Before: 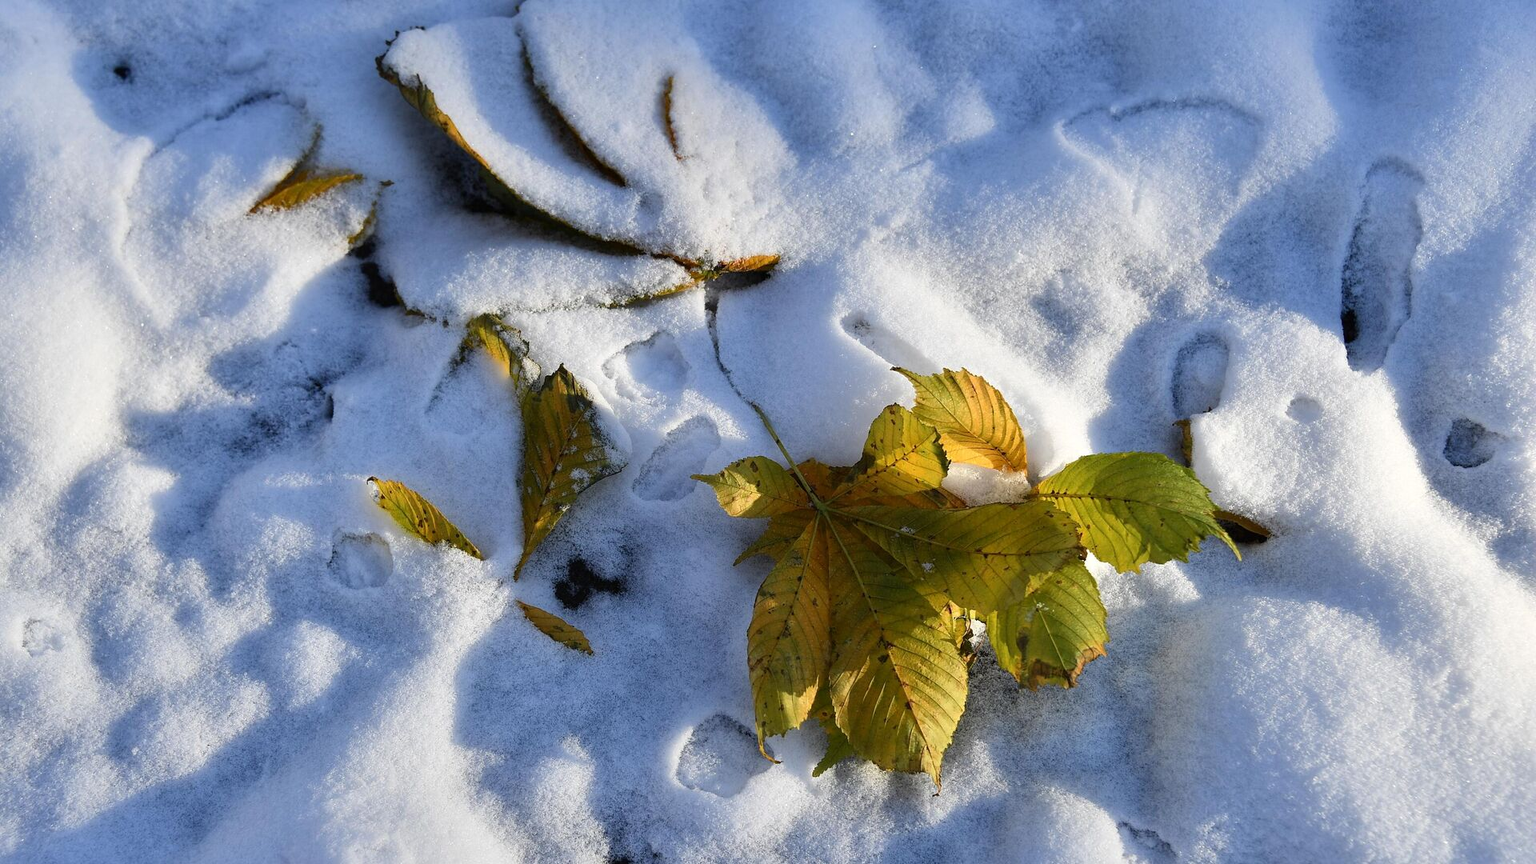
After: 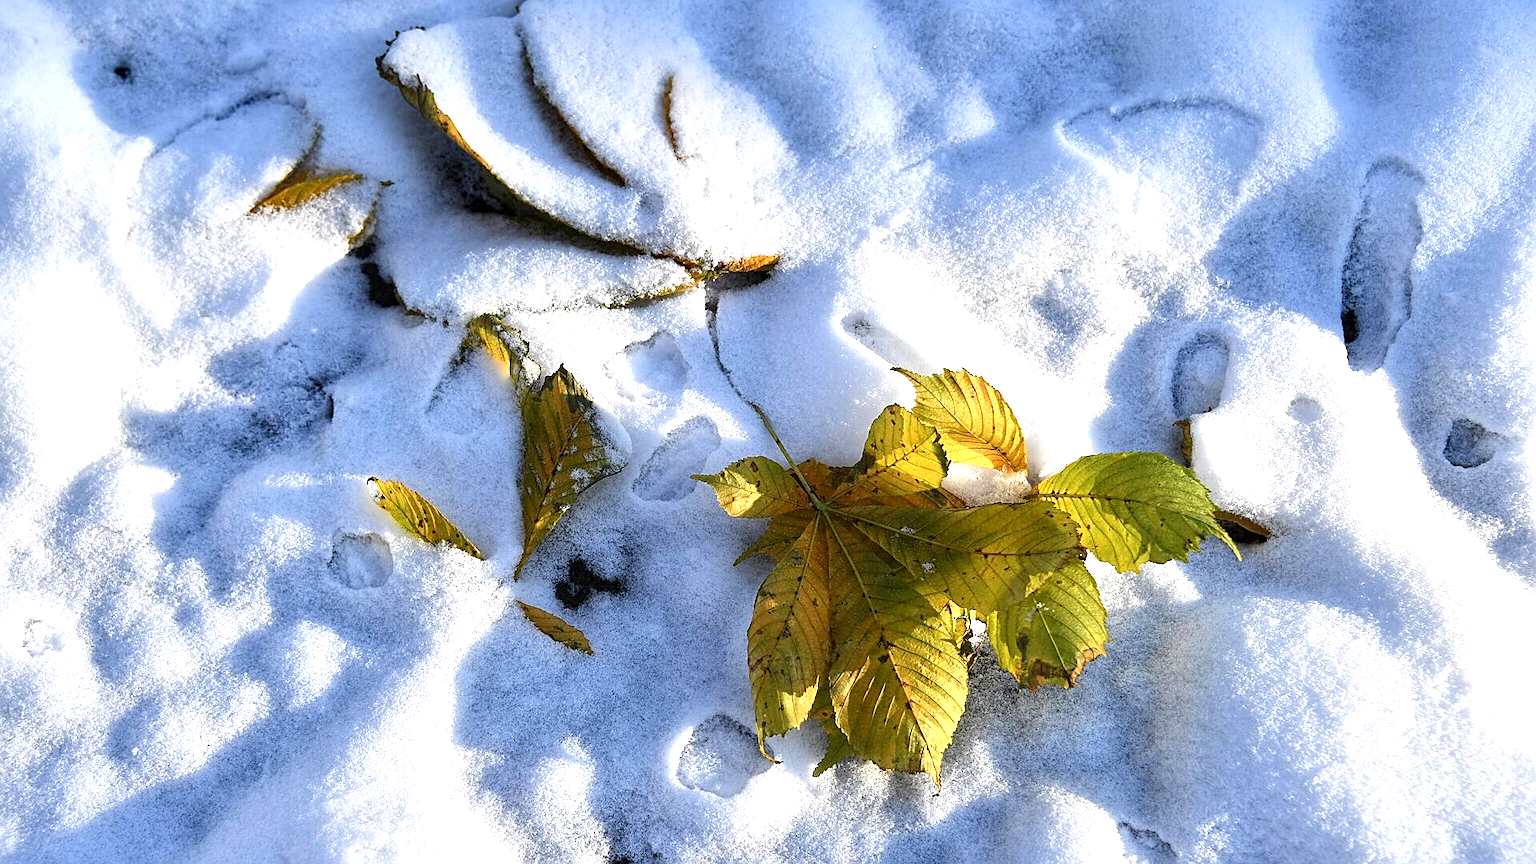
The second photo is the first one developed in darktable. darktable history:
exposure: exposure 0.765 EV, compensate exposure bias true, compensate highlight preservation false
sharpen: on, module defaults
local contrast: highlights 107%, shadows 97%, detail 131%, midtone range 0.2
